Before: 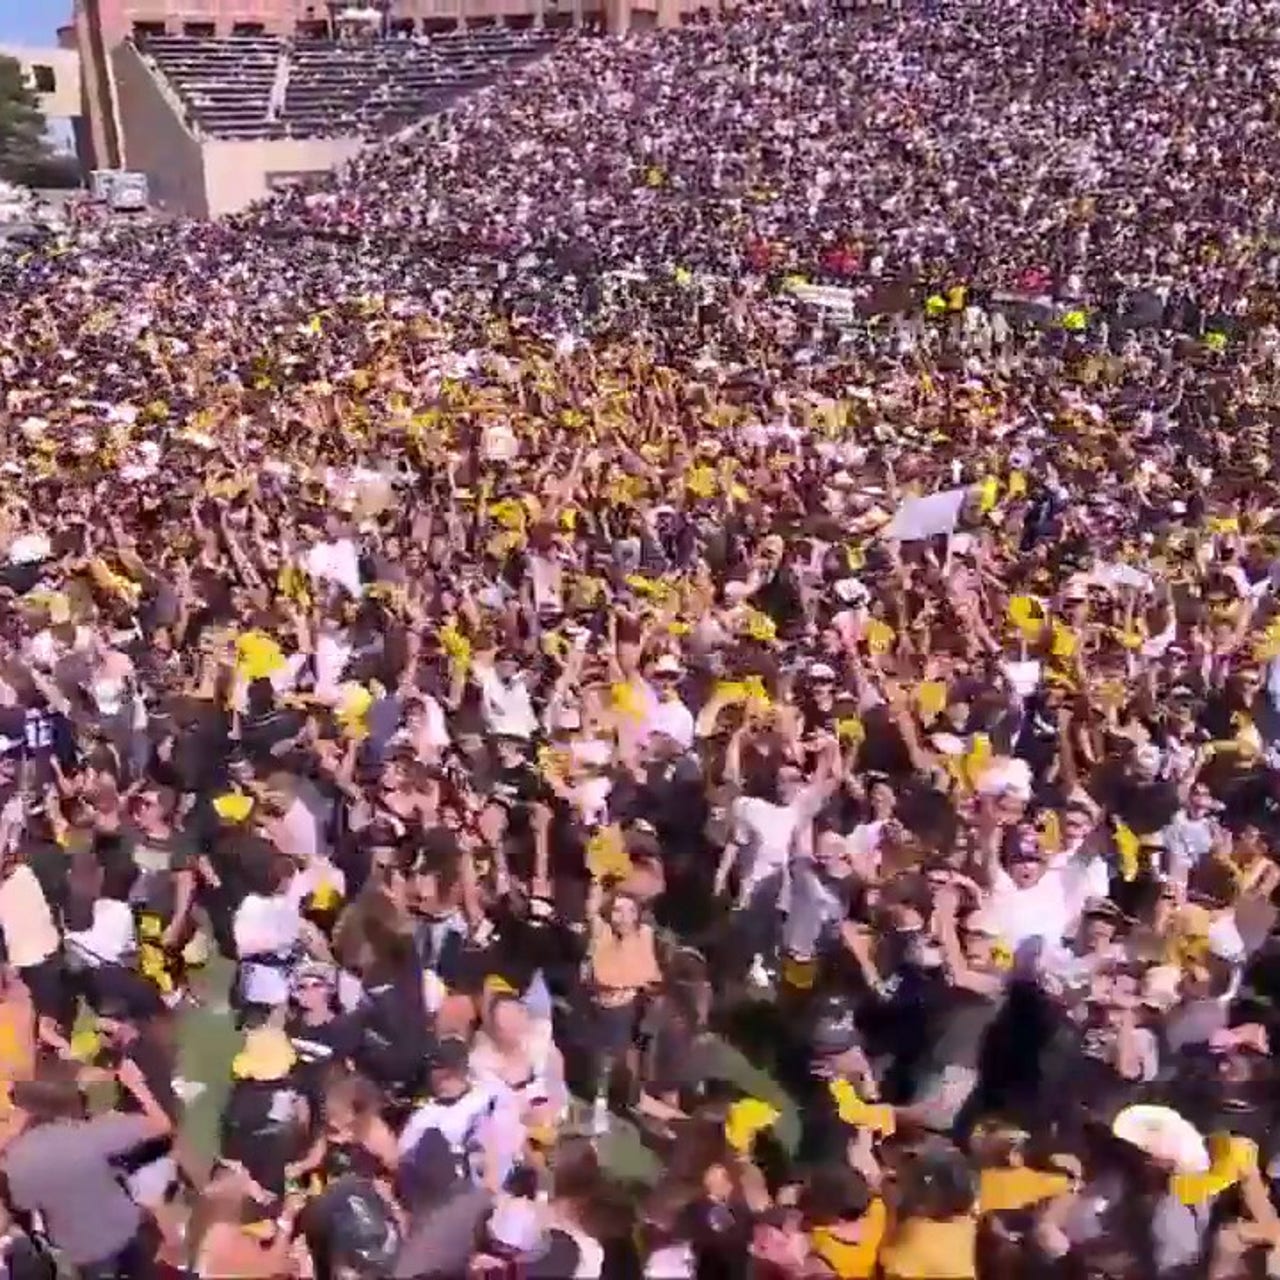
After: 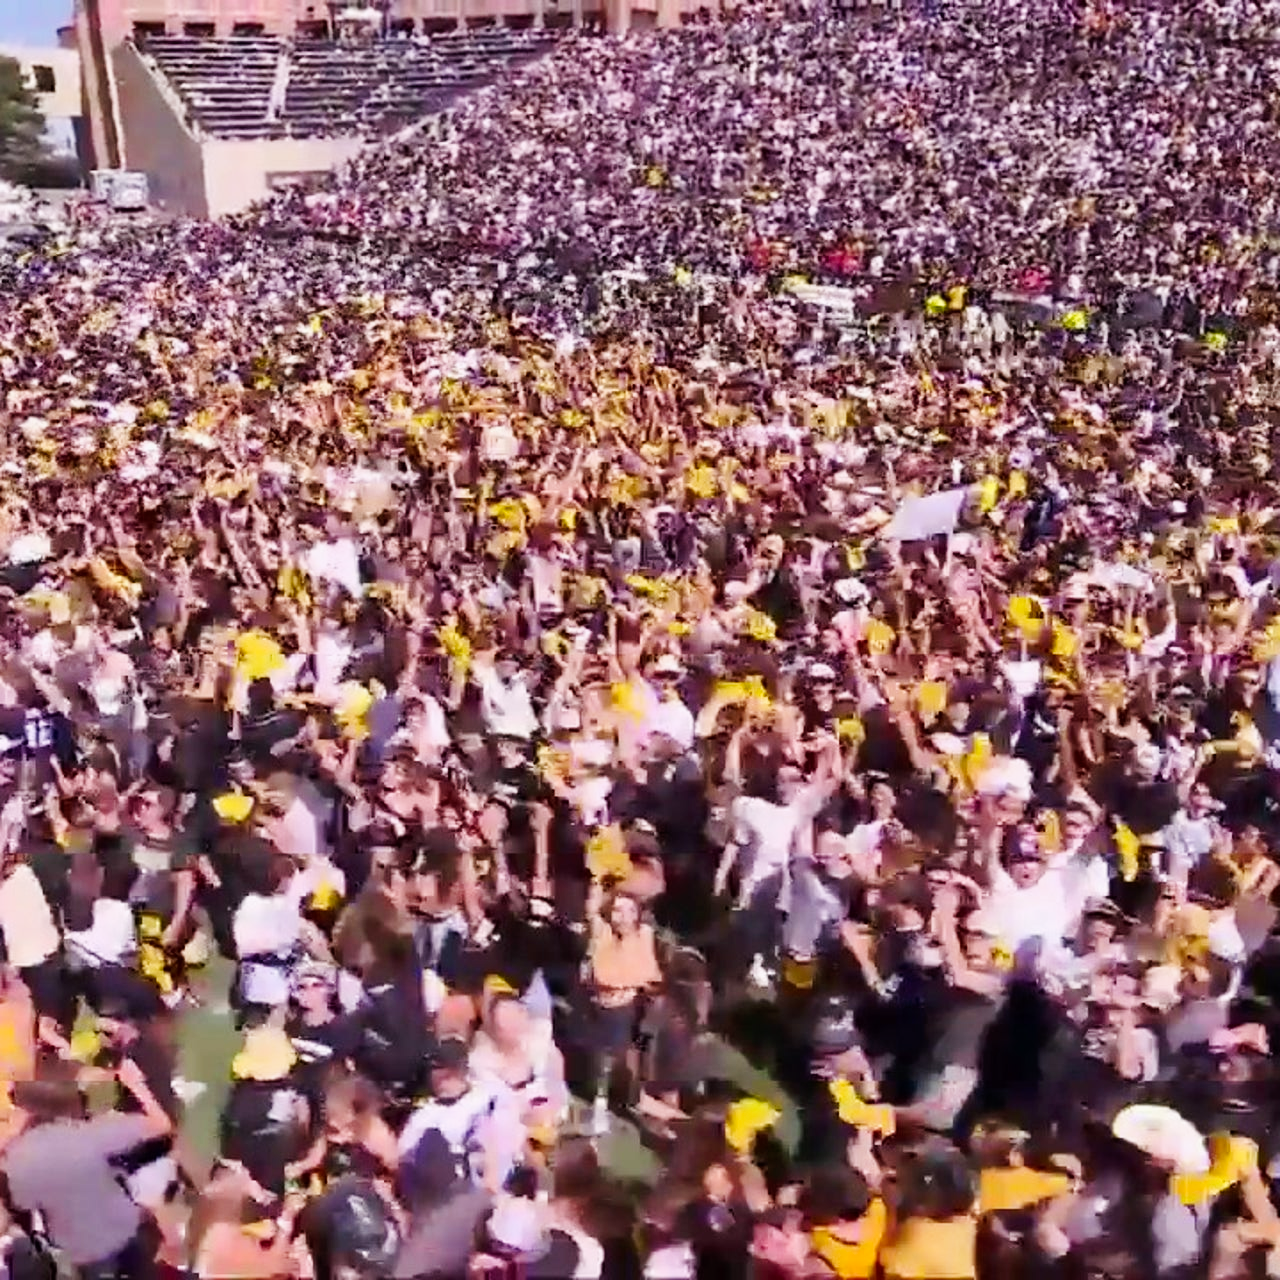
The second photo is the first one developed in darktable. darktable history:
tone curve: curves: ch0 [(0, 0) (0.071, 0.047) (0.266, 0.26) (0.491, 0.552) (0.753, 0.818) (1, 0.983)]; ch1 [(0, 0) (0.346, 0.307) (0.408, 0.369) (0.463, 0.443) (0.482, 0.493) (0.502, 0.5) (0.517, 0.518) (0.546, 0.587) (0.588, 0.643) (0.651, 0.709) (1, 1)]; ch2 [(0, 0) (0.346, 0.34) (0.434, 0.46) (0.485, 0.494) (0.5, 0.494) (0.517, 0.503) (0.535, 0.545) (0.583, 0.634) (0.625, 0.686) (1, 1)], preserve colors none
